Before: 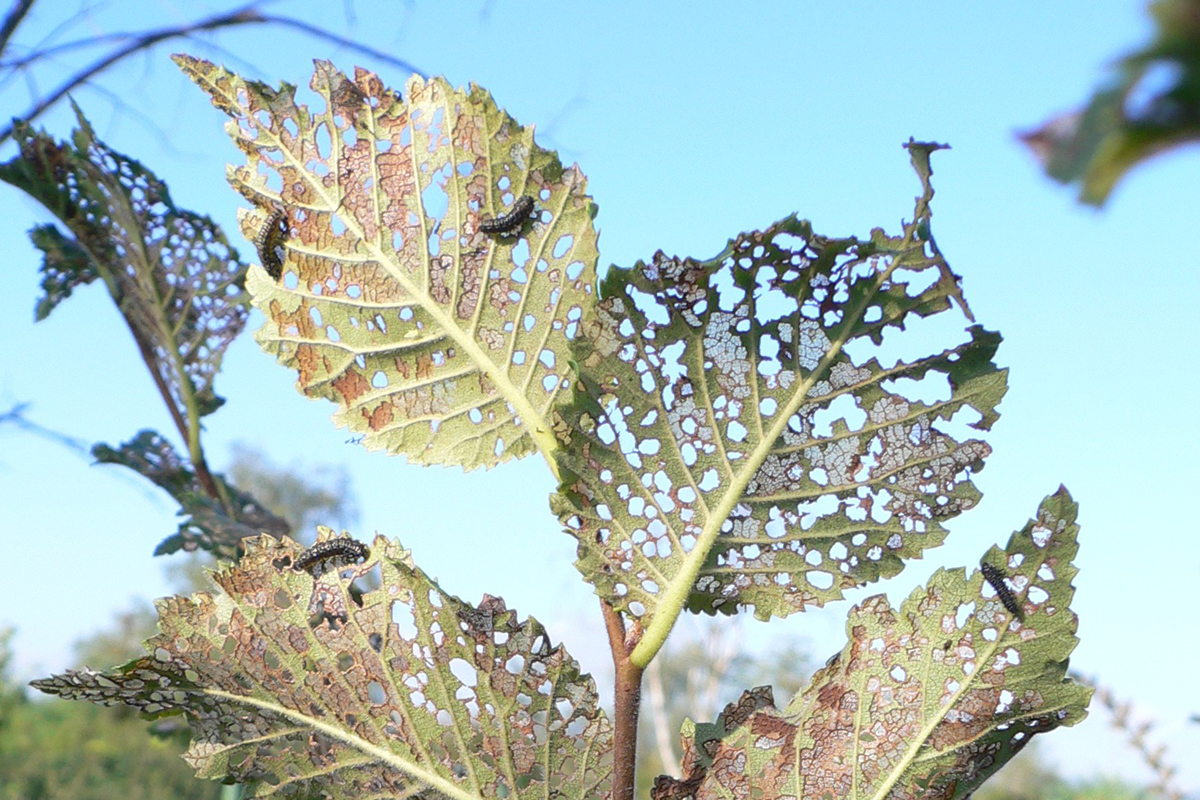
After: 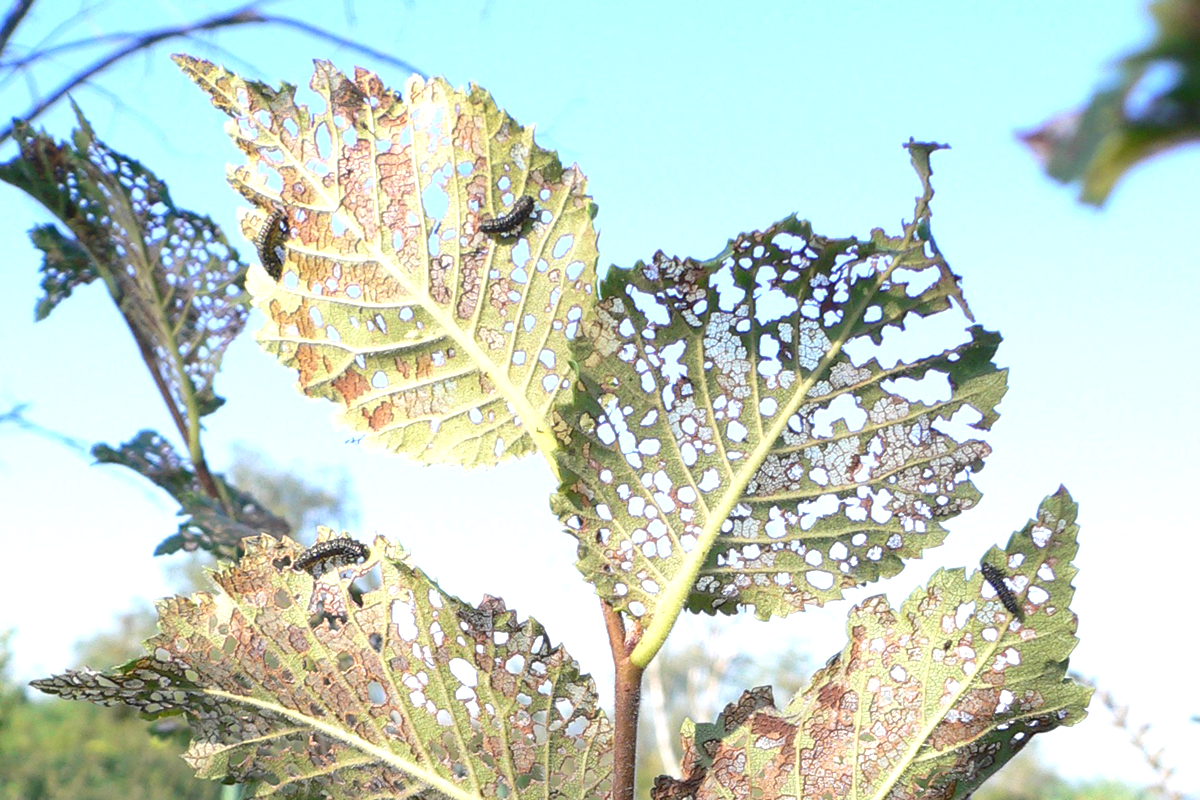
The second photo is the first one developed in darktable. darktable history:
exposure: exposure 0.495 EV, compensate exposure bias true, compensate highlight preservation false
